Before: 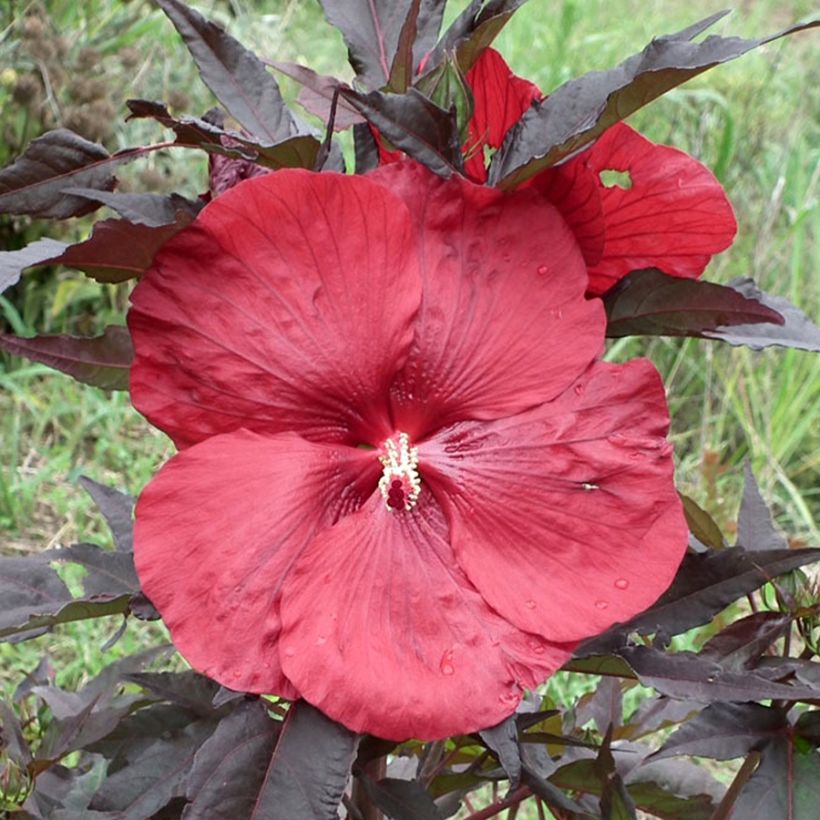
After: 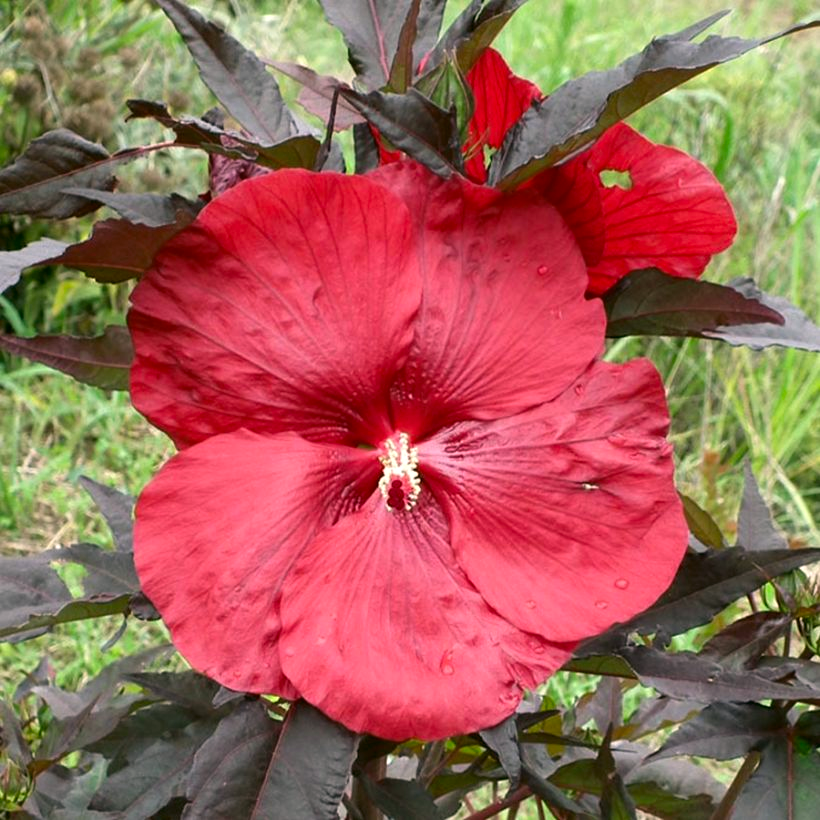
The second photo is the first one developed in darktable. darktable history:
color balance: contrast 6.48%, output saturation 113.3%
color correction: highlights a* 4.02, highlights b* 4.98, shadows a* -7.55, shadows b* 4.98
